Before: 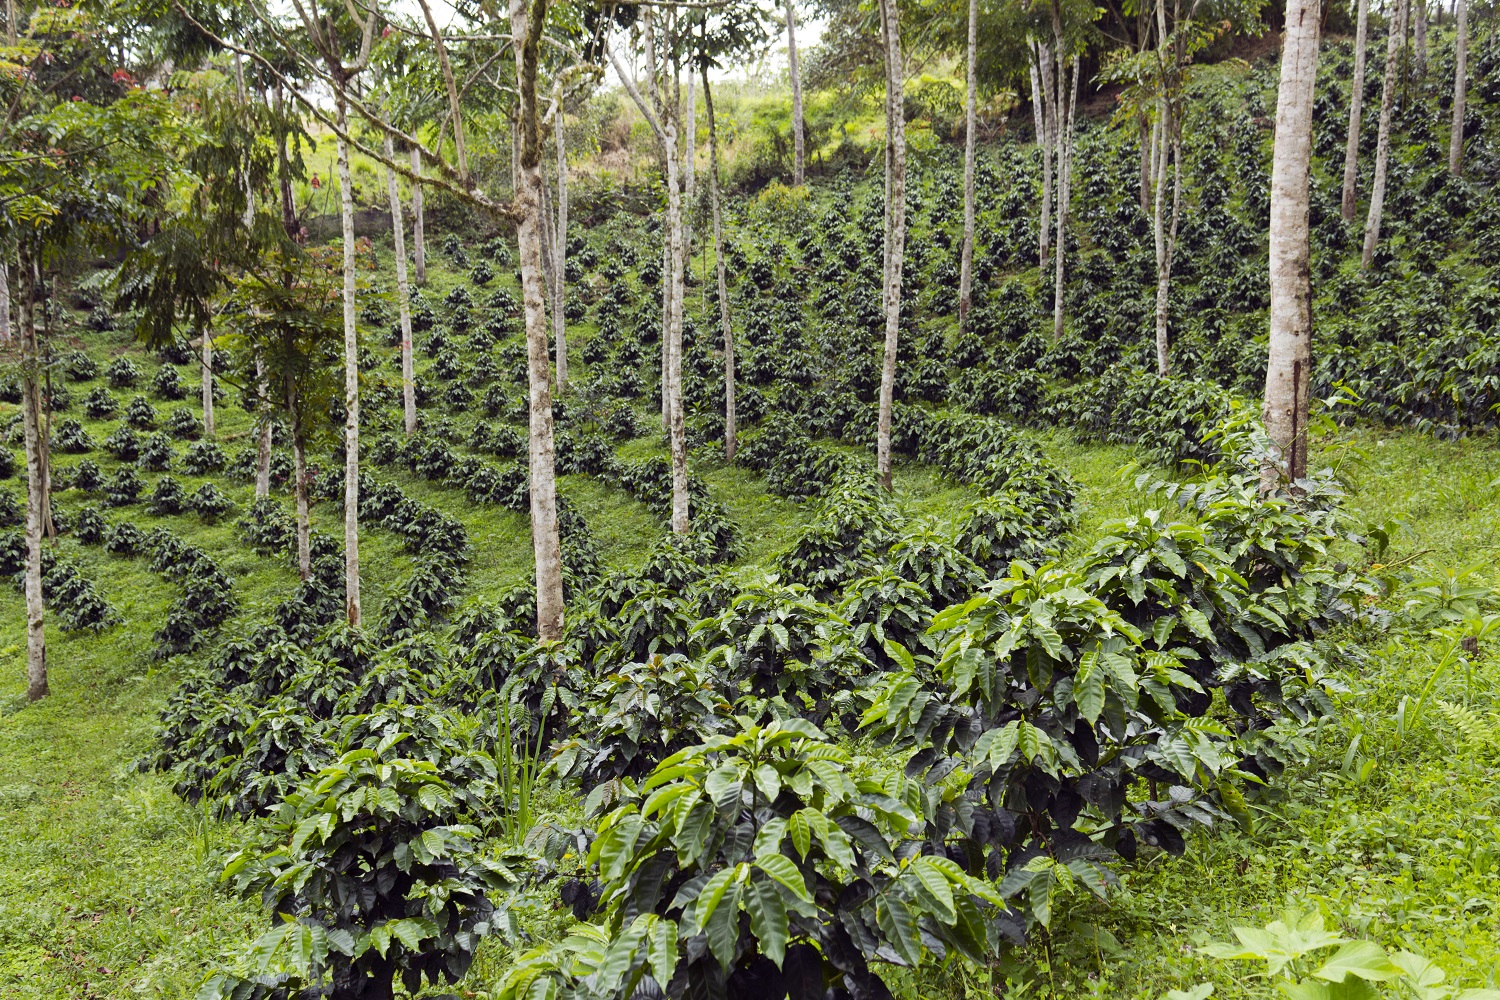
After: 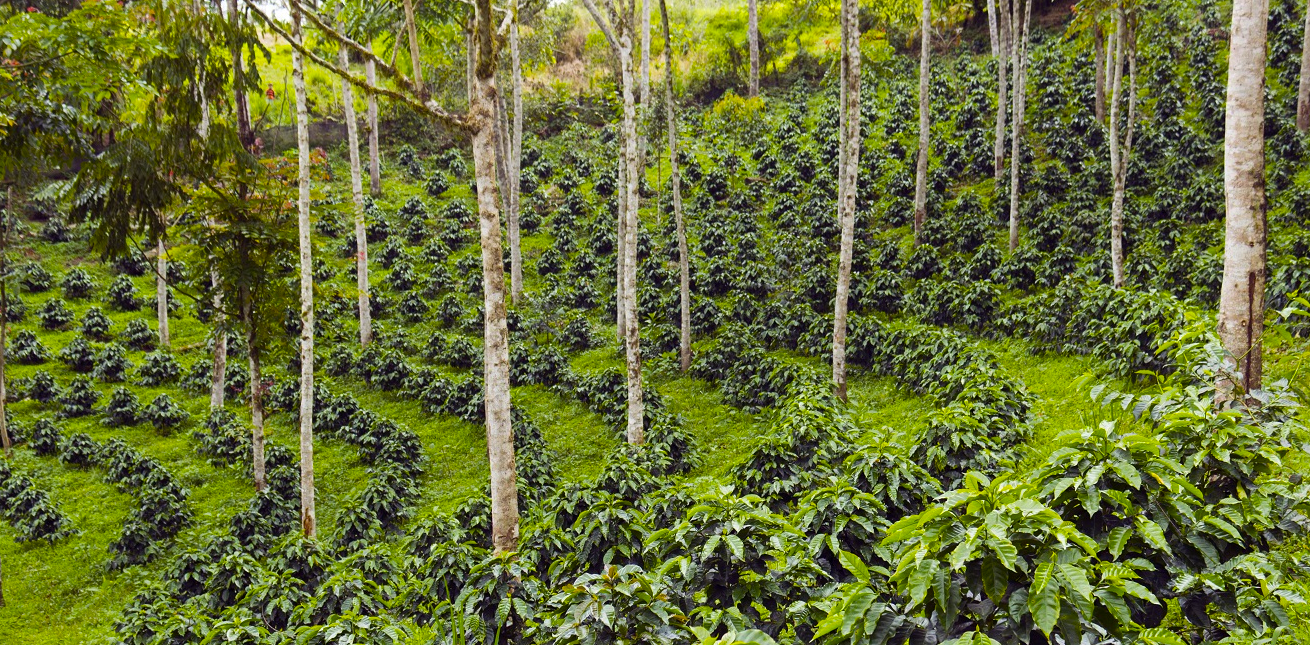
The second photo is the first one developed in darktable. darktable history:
color balance rgb: linear chroma grading › global chroma 15%, perceptual saturation grading › global saturation 30%
crop: left 3.015%, top 8.969%, right 9.647%, bottom 26.457%
